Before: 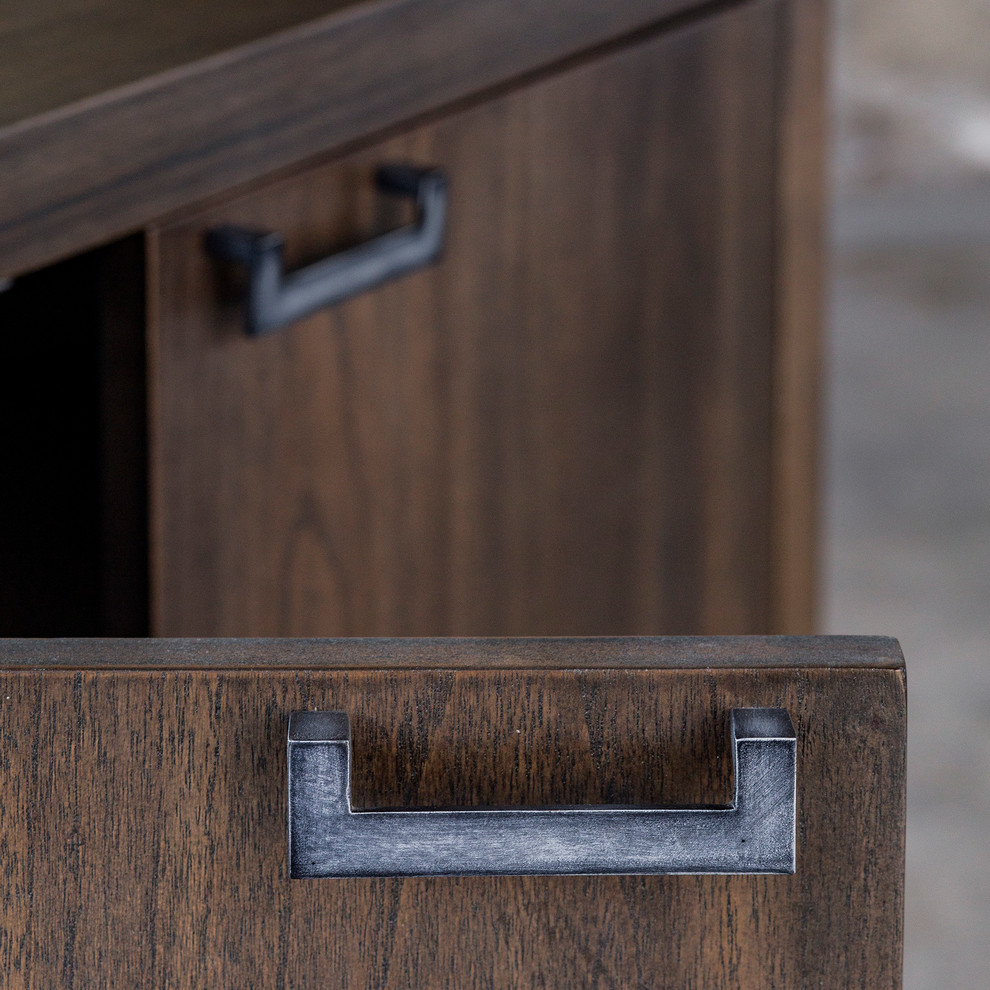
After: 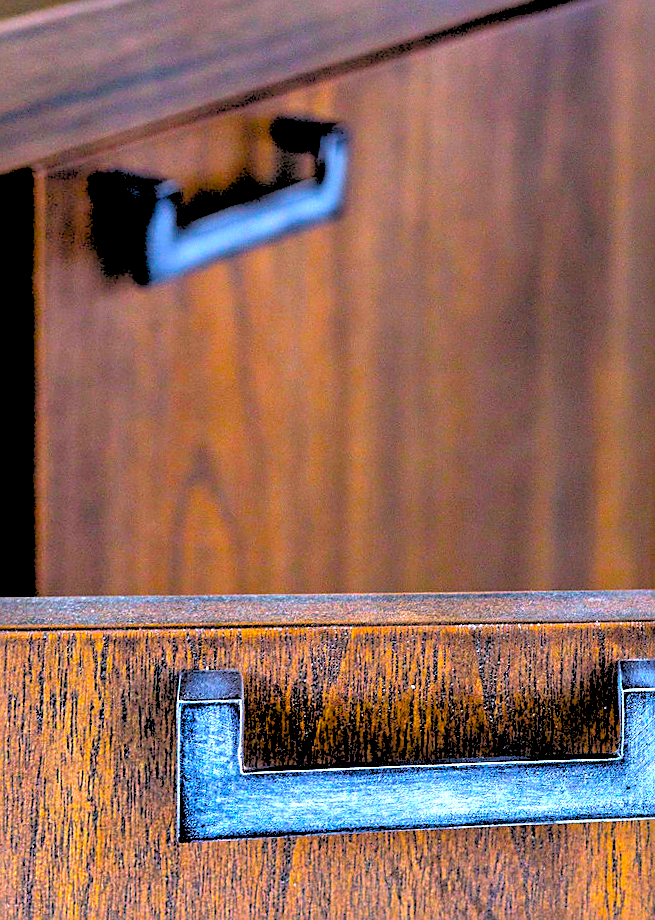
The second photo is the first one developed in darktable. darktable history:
crop and rotate: left 13.537%, right 19.796%
sharpen: on, module defaults
tone equalizer: -8 EV 0.25 EV, -7 EV 0.417 EV, -6 EV 0.417 EV, -5 EV 0.25 EV, -3 EV -0.25 EV, -2 EV -0.417 EV, -1 EV -0.417 EV, +0 EV -0.25 EV, edges refinement/feathering 500, mask exposure compensation -1.57 EV, preserve details guided filter
rgb levels: levels [[0.027, 0.429, 0.996], [0, 0.5, 1], [0, 0.5, 1]]
white balance: red 0.967, blue 1.049
rotate and perspective: rotation 0.679°, lens shift (horizontal) 0.136, crop left 0.009, crop right 0.991, crop top 0.078, crop bottom 0.95
color balance rgb: linear chroma grading › global chroma 20%, perceptual saturation grading › global saturation 65%, perceptual saturation grading › highlights 60%, perceptual saturation grading › mid-tones 50%, perceptual saturation grading › shadows 50%, perceptual brilliance grading › global brilliance 30%, perceptual brilliance grading › highlights 50%, perceptual brilliance grading › mid-tones 50%, perceptual brilliance grading › shadows -22%, global vibrance 20%
